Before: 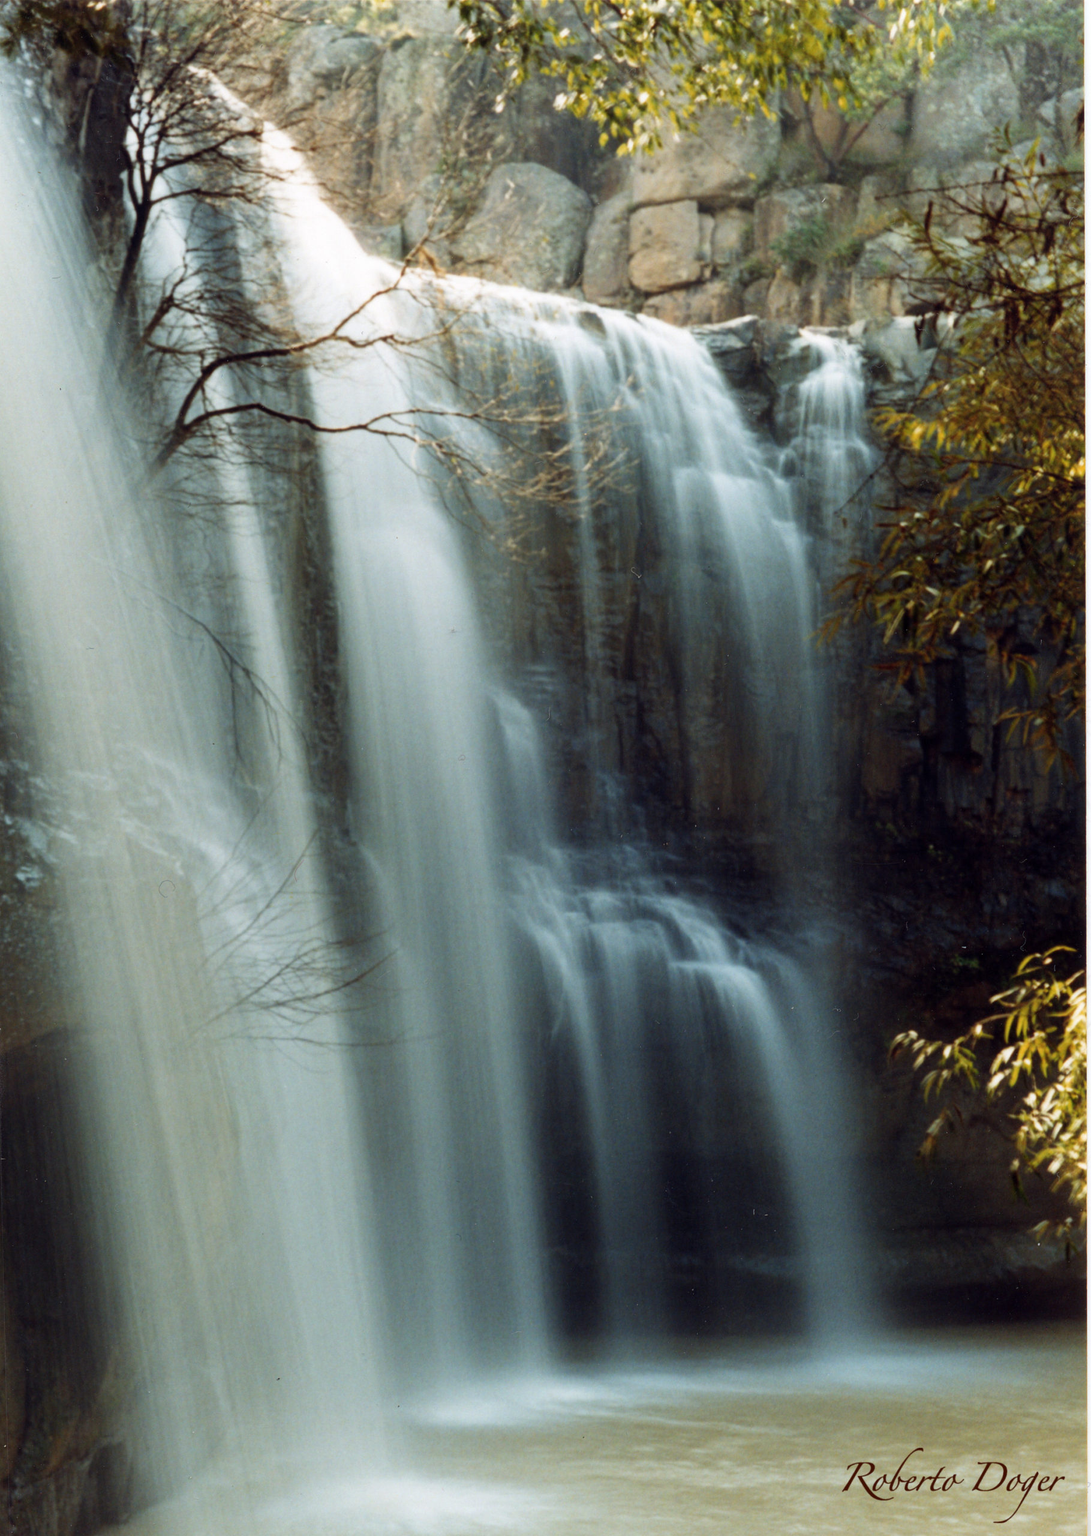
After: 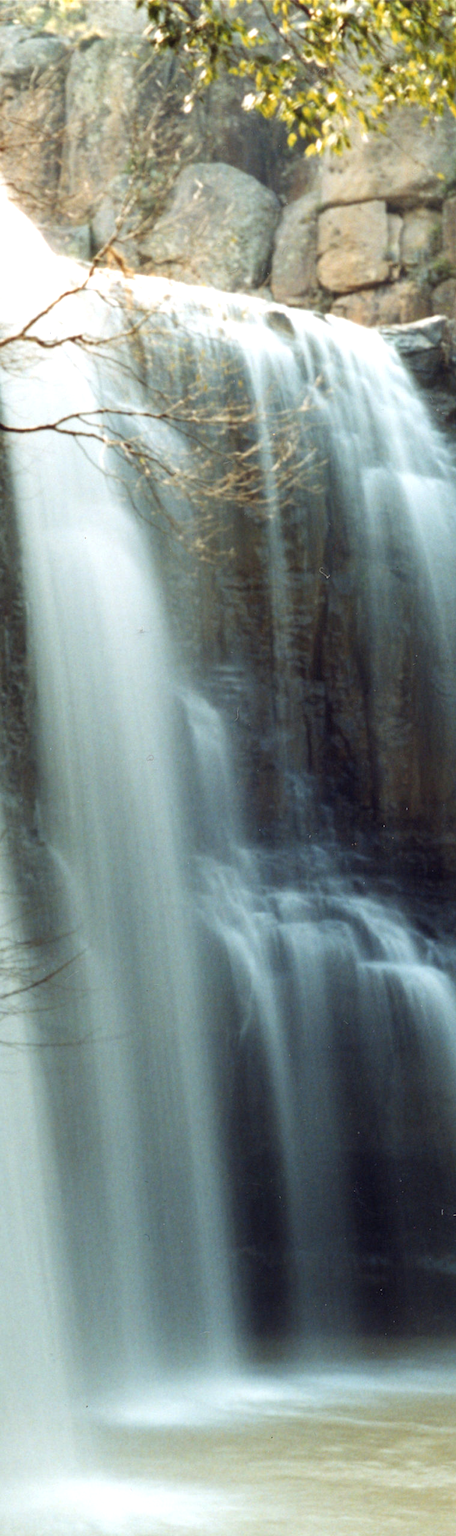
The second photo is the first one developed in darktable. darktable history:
exposure: exposure 0.464 EV, compensate exposure bias true, compensate highlight preservation false
crop: left 28.591%, right 29.609%
